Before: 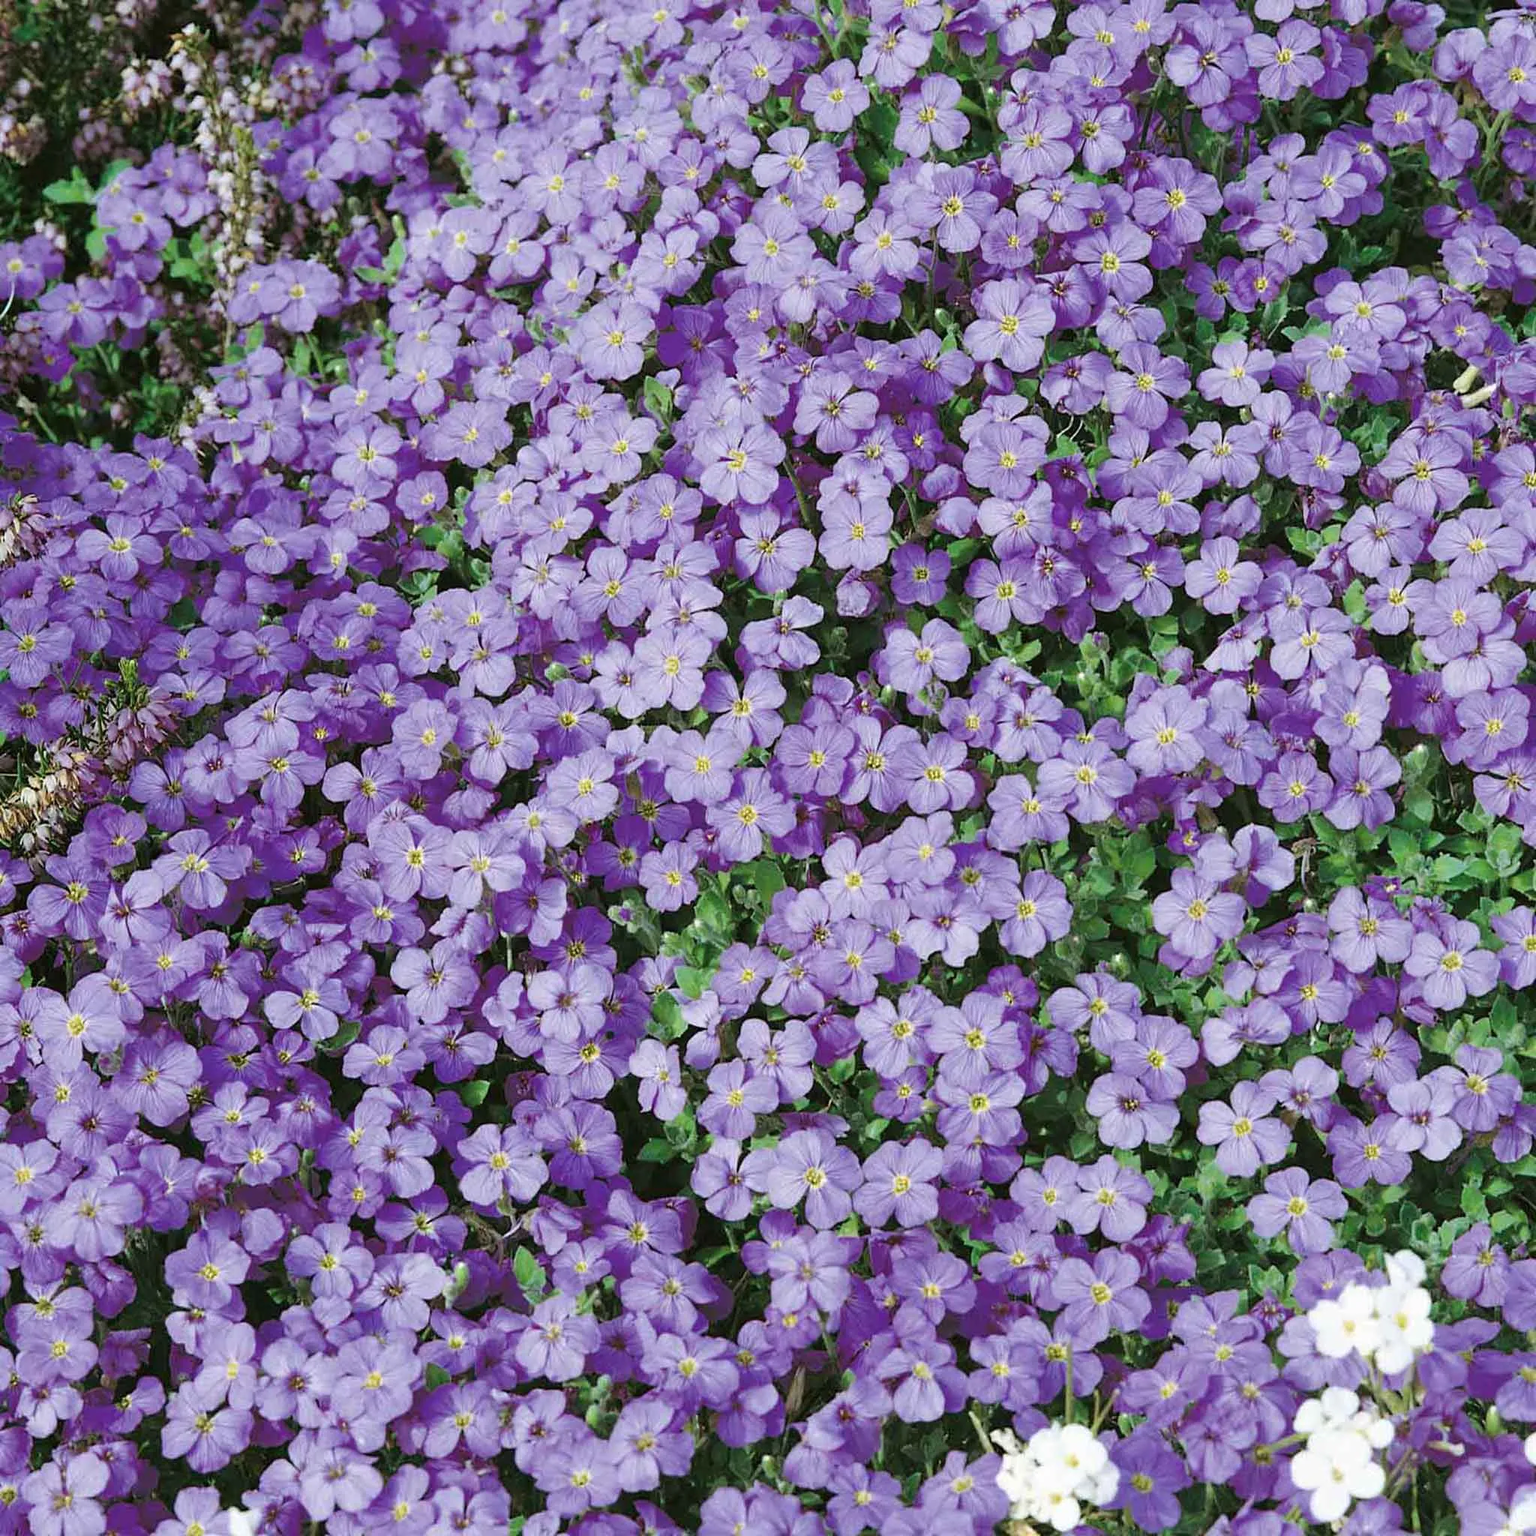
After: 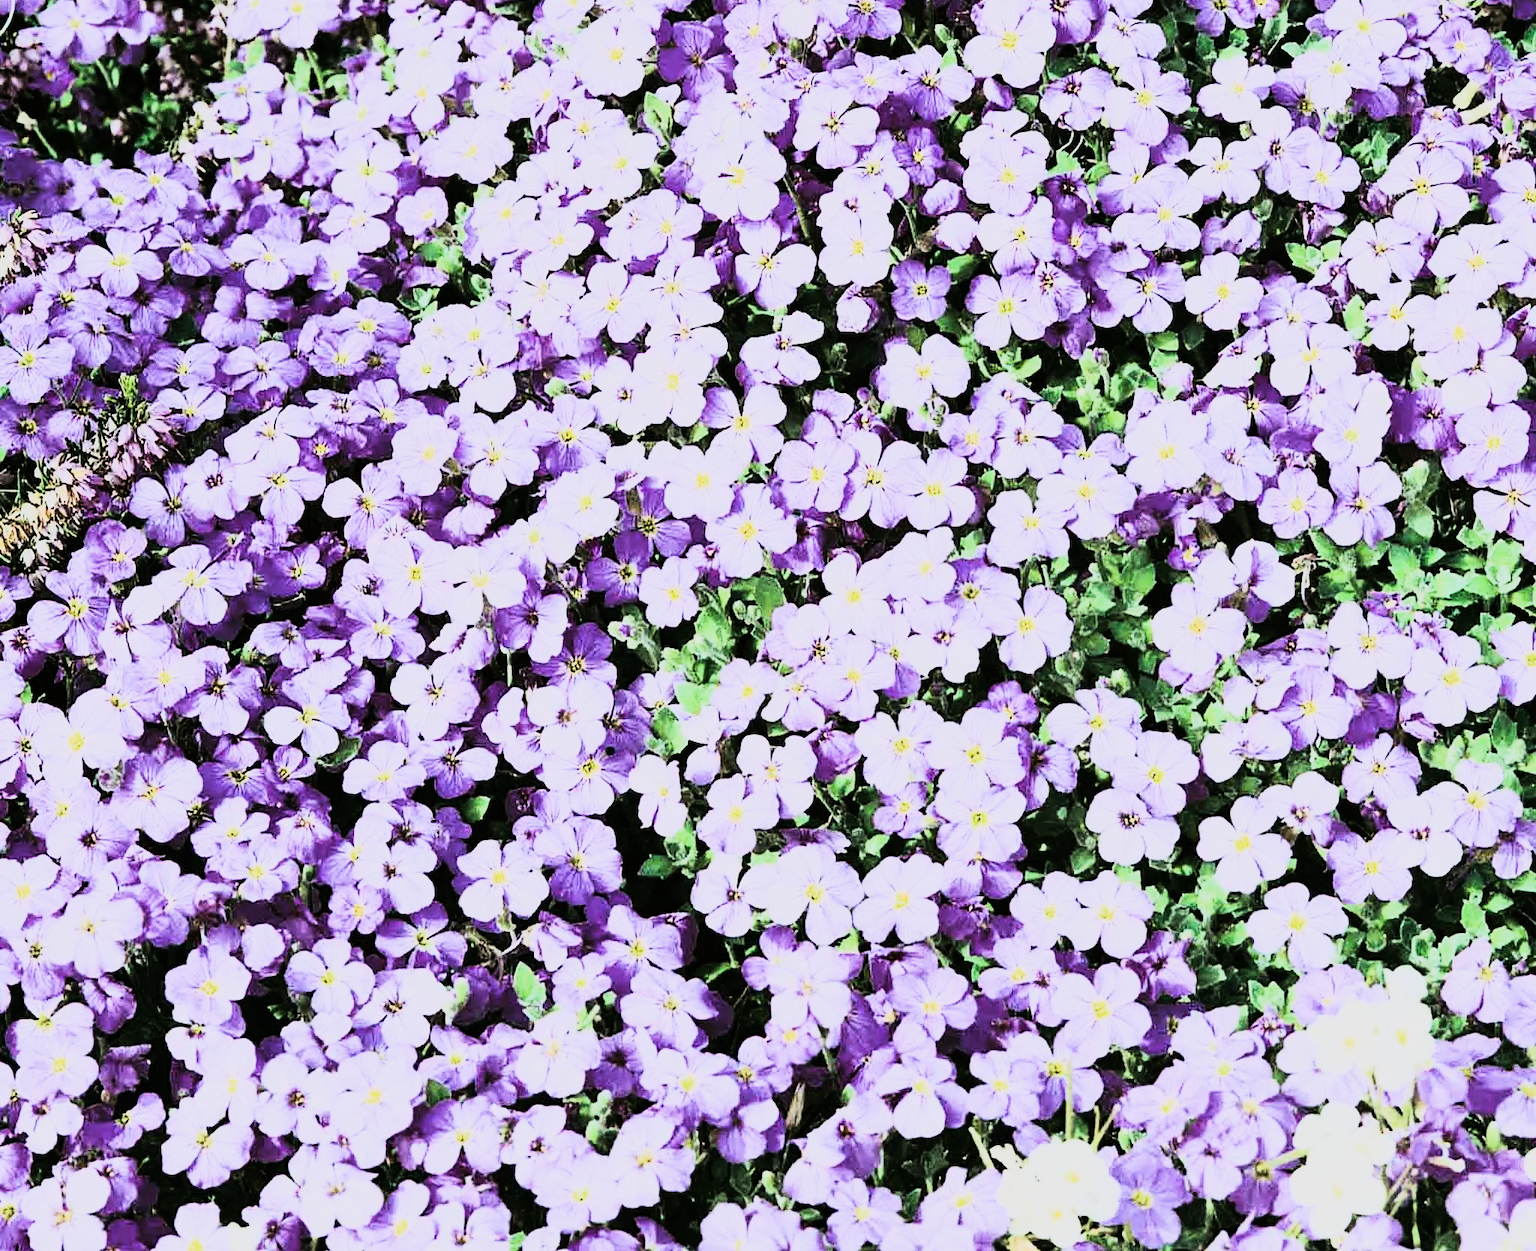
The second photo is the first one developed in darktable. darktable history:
crop and rotate: top 18.507%
sigmoid: contrast 1.22, skew 0.65
rgb curve: curves: ch0 [(0, 0) (0.21, 0.15) (0.24, 0.21) (0.5, 0.75) (0.75, 0.96) (0.89, 0.99) (1, 1)]; ch1 [(0, 0.02) (0.21, 0.13) (0.25, 0.2) (0.5, 0.67) (0.75, 0.9) (0.89, 0.97) (1, 1)]; ch2 [(0, 0.02) (0.21, 0.13) (0.25, 0.2) (0.5, 0.67) (0.75, 0.9) (0.89, 0.97) (1, 1)], compensate middle gray true
tone equalizer: -8 EV -0.75 EV, -7 EV -0.7 EV, -6 EV -0.6 EV, -5 EV -0.4 EV, -3 EV 0.4 EV, -2 EV 0.6 EV, -1 EV 0.7 EV, +0 EV 0.75 EV, edges refinement/feathering 500, mask exposure compensation -1.57 EV, preserve details no
